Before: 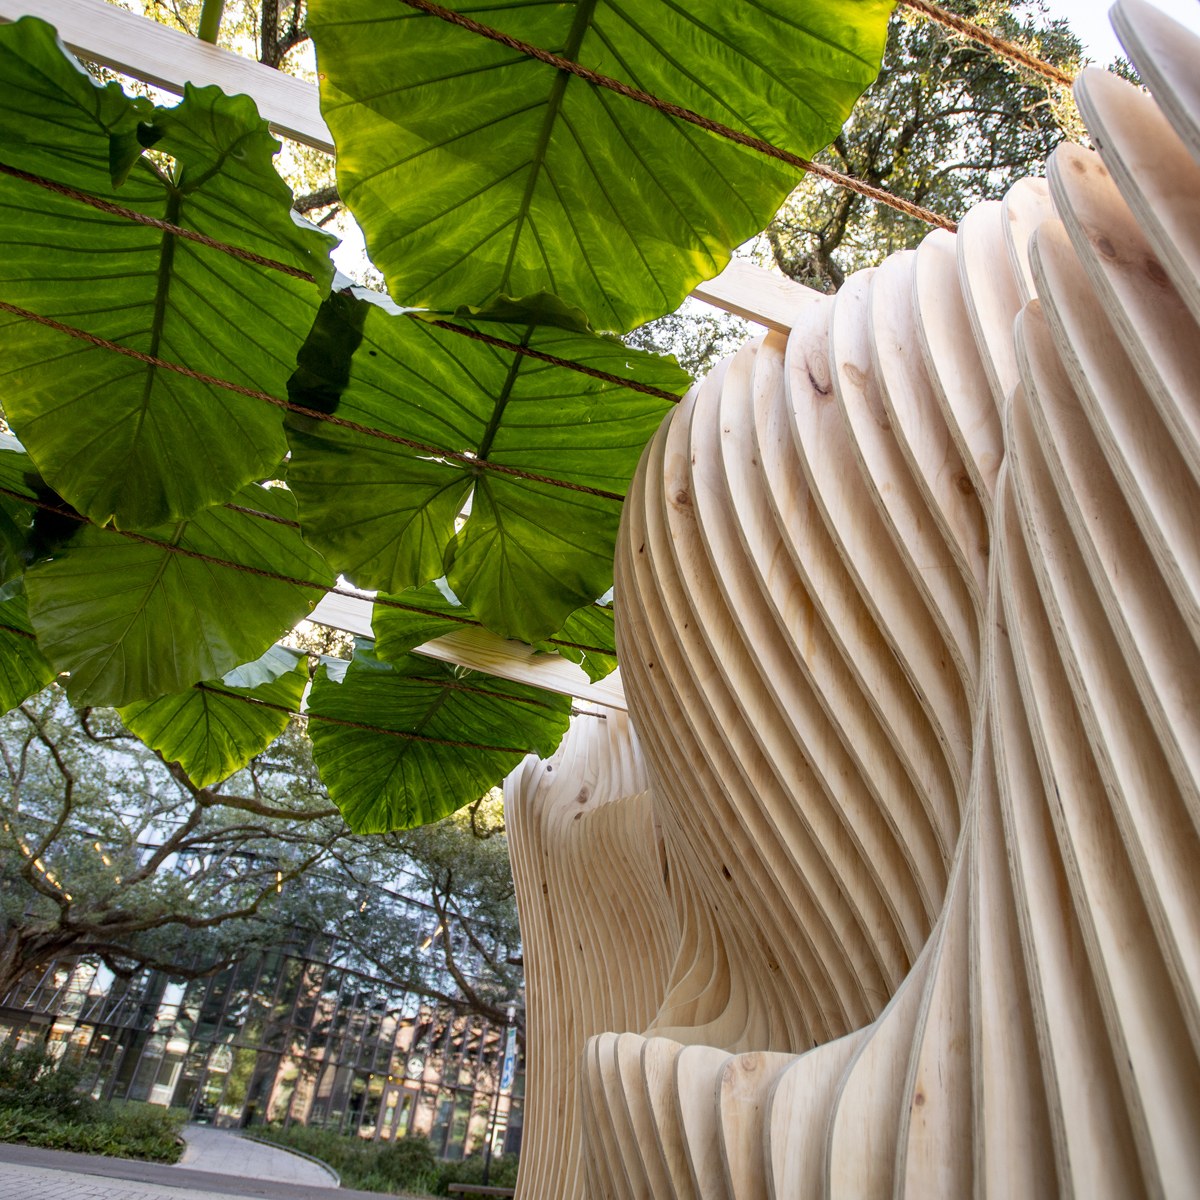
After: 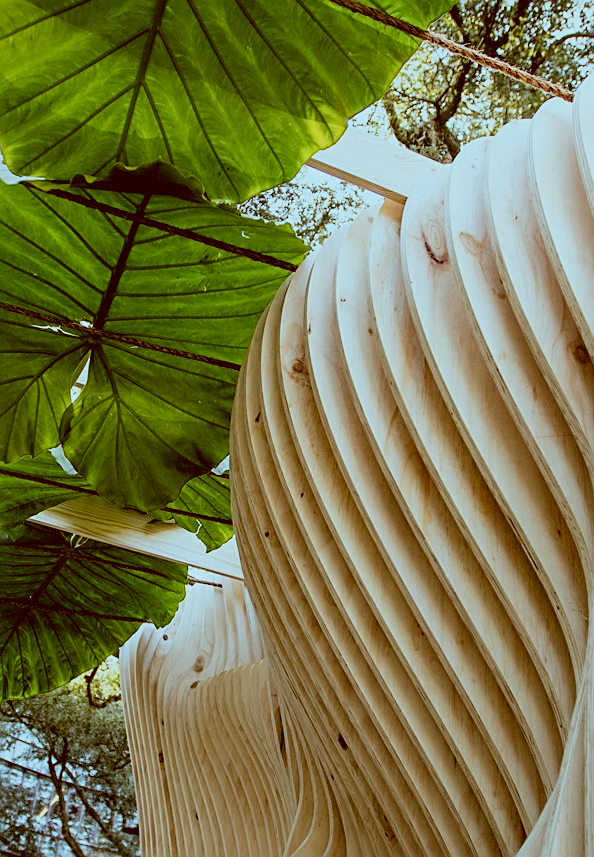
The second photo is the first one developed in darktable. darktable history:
sharpen: on, module defaults
color correction: highlights a* -14.62, highlights b* -16.22, shadows a* 10.12, shadows b* 29.4
filmic rgb: black relative exposure -5 EV, hardness 2.88, contrast 1.1, highlights saturation mix -20%
crop: left 32.075%, top 10.976%, right 18.355%, bottom 17.596%
